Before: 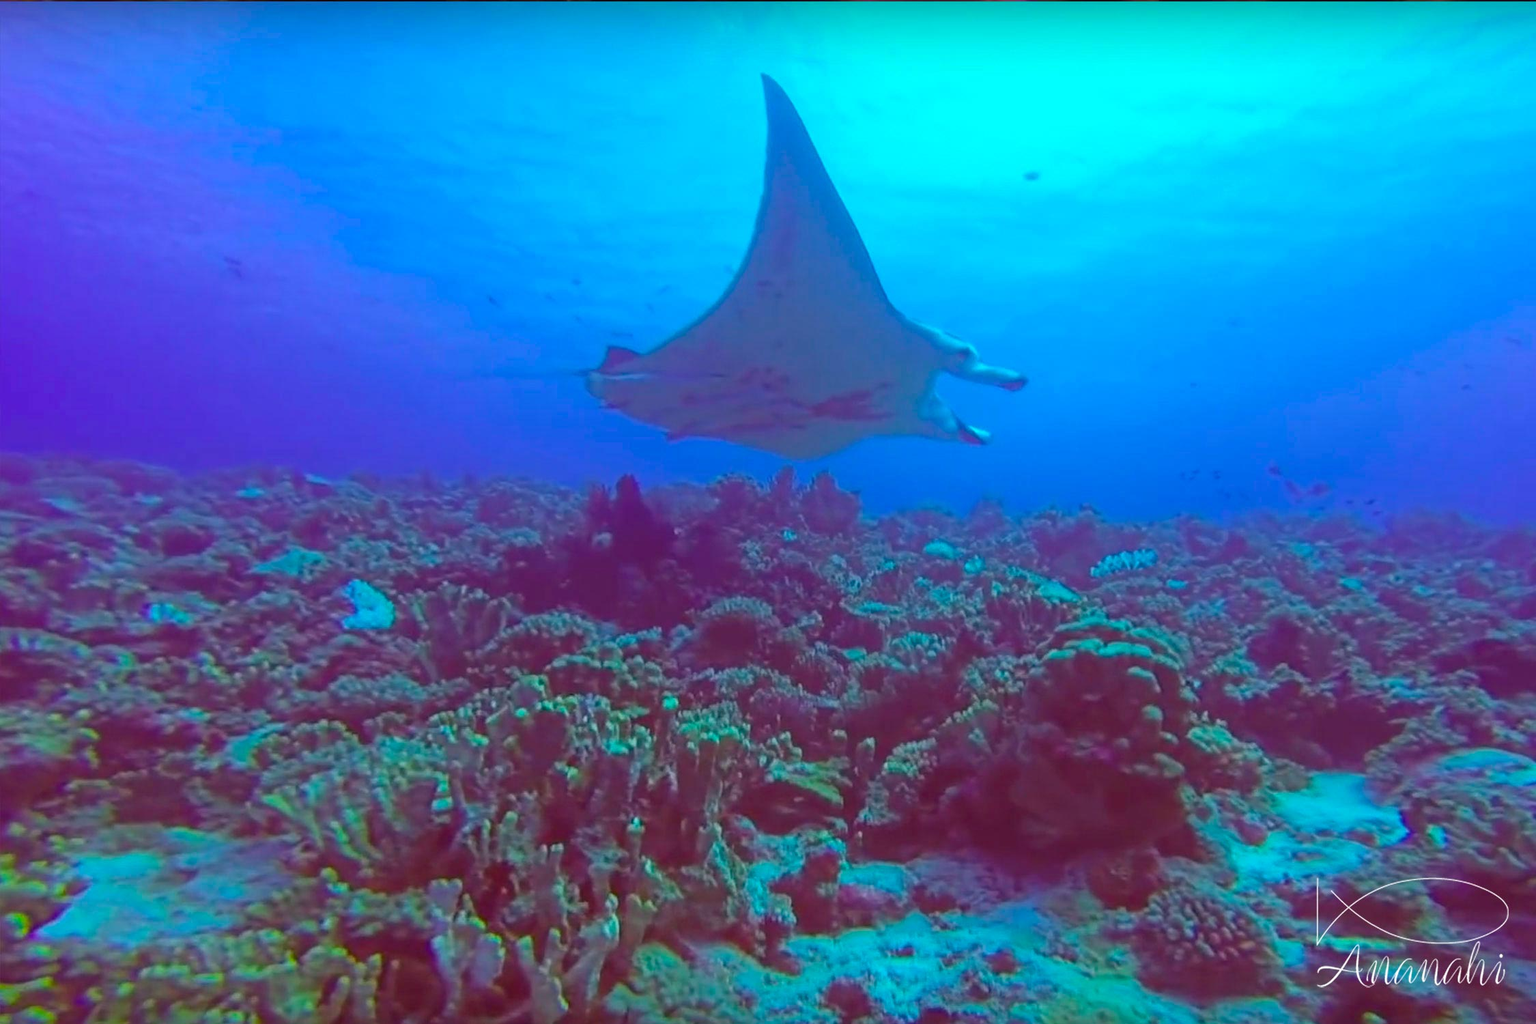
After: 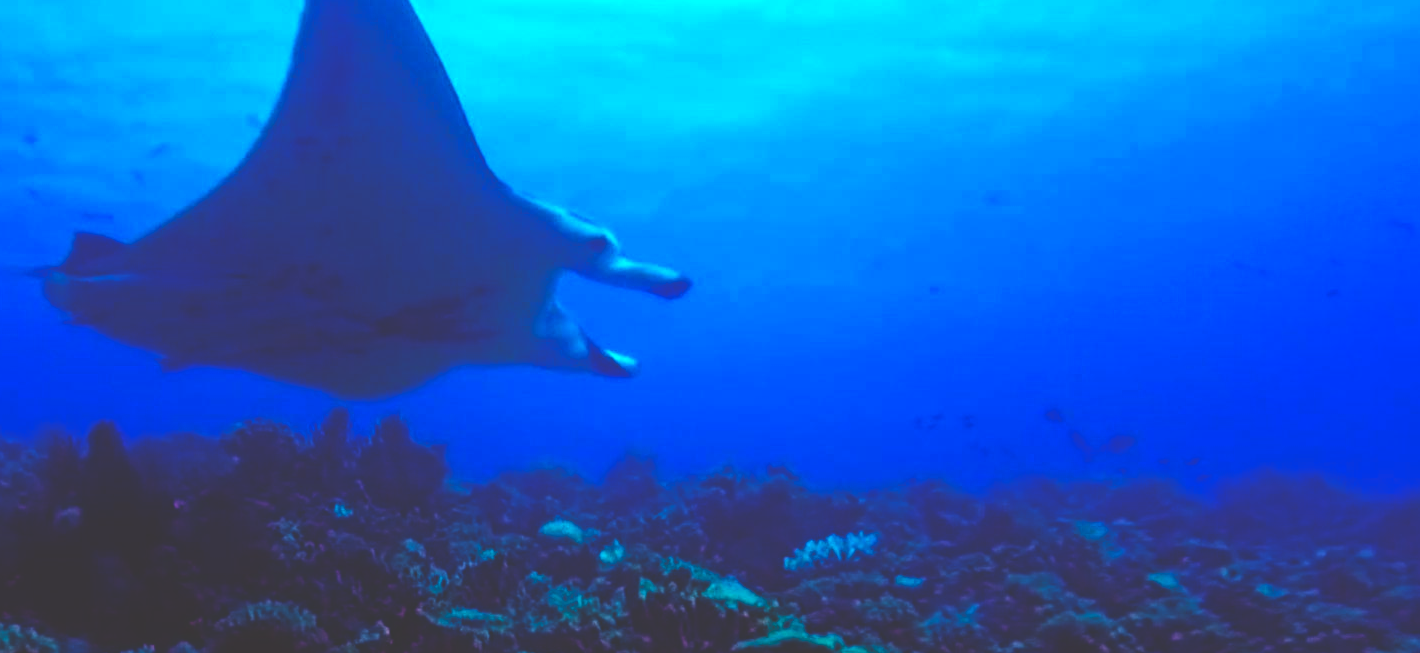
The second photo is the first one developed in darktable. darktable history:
contrast brightness saturation: saturation -0.058
base curve: curves: ch0 [(0, 0.036) (0.083, 0.04) (0.804, 1)], preserve colors none
exposure: black level correction 0.001, compensate highlight preservation false
crop: left 36.205%, top 18.271%, right 0.645%, bottom 38.192%
